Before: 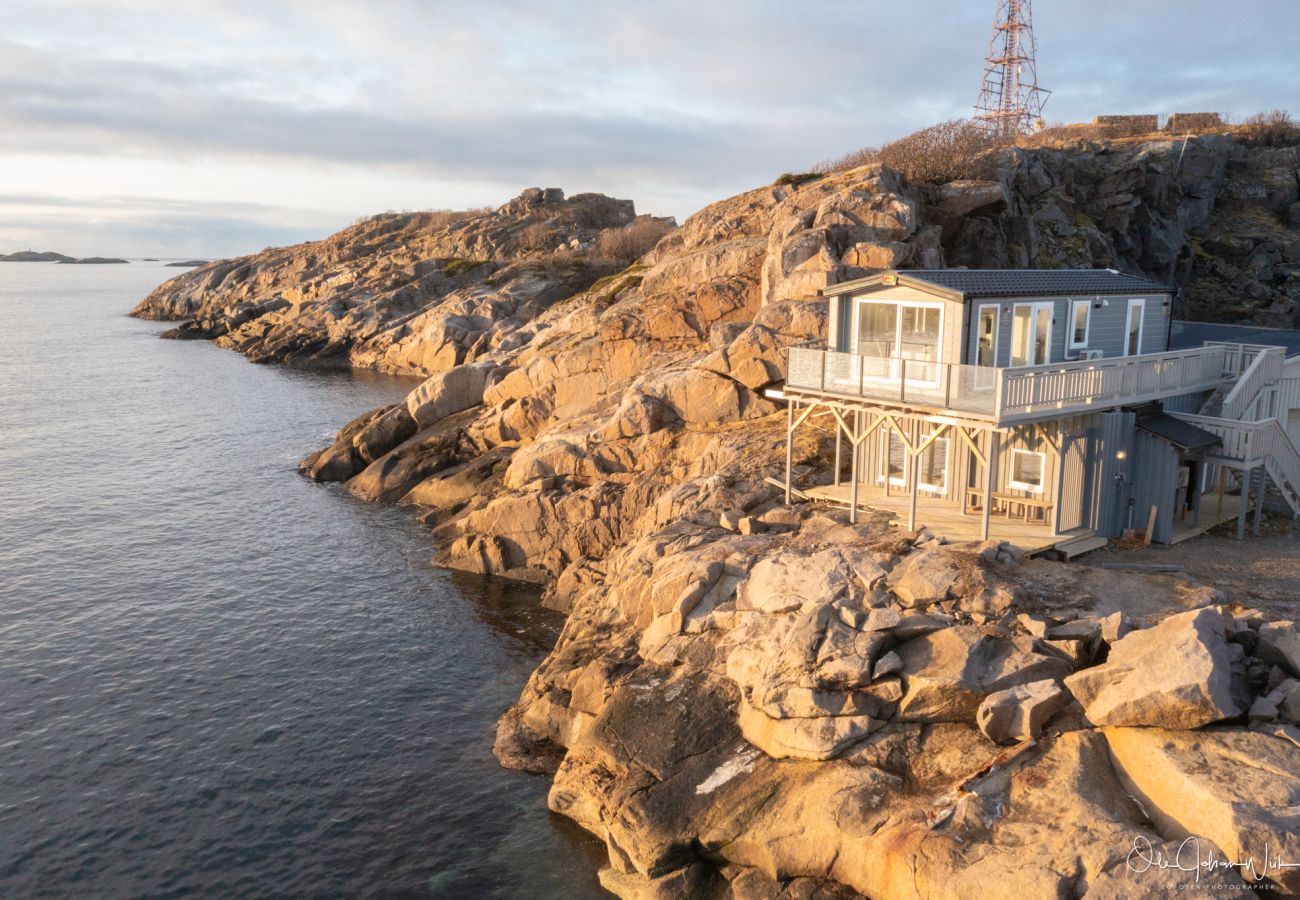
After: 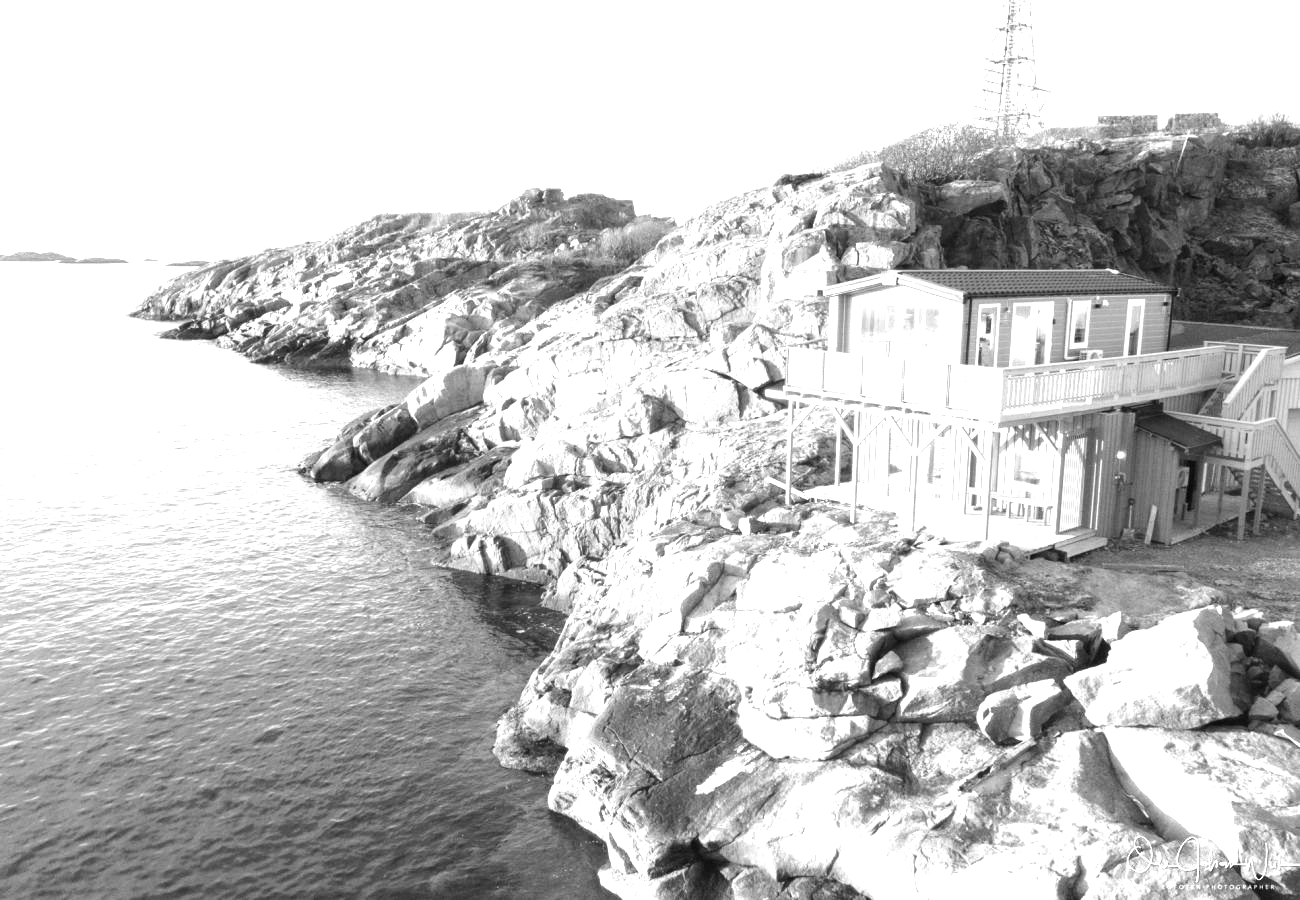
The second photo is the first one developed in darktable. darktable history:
color calibration: output gray [0.28, 0.41, 0.31, 0], gray › normalize channels true, illuminant same as pipeline (D50), adaptation XYZ, x 0.346, y 0.359, gamut compression 0
exposure: black level correction 0, exposure 1.5 EV, compensate exposure bias true, compensate highlight preservation false
monochrome: a 14.95, b -89.96
tone equalizer: -8 EV -0.417 EV, -7 EV -0.389 EV, -6 EV -0.333 EV, -5 EV -0.222 EV, -3 EV 0.222 EV, -2 EV 0.333 EV, -1 EV 0.389 EV, +0 EV 0.417 EV, edges refinement/feathering 500, mask exposure compensation -1.57 EV, preserve details no
rgb levels: mode RGB, independent channels, levels [[0, 0.474, 1], [0, 0.5, 1], [0, 0.5, 1]]
